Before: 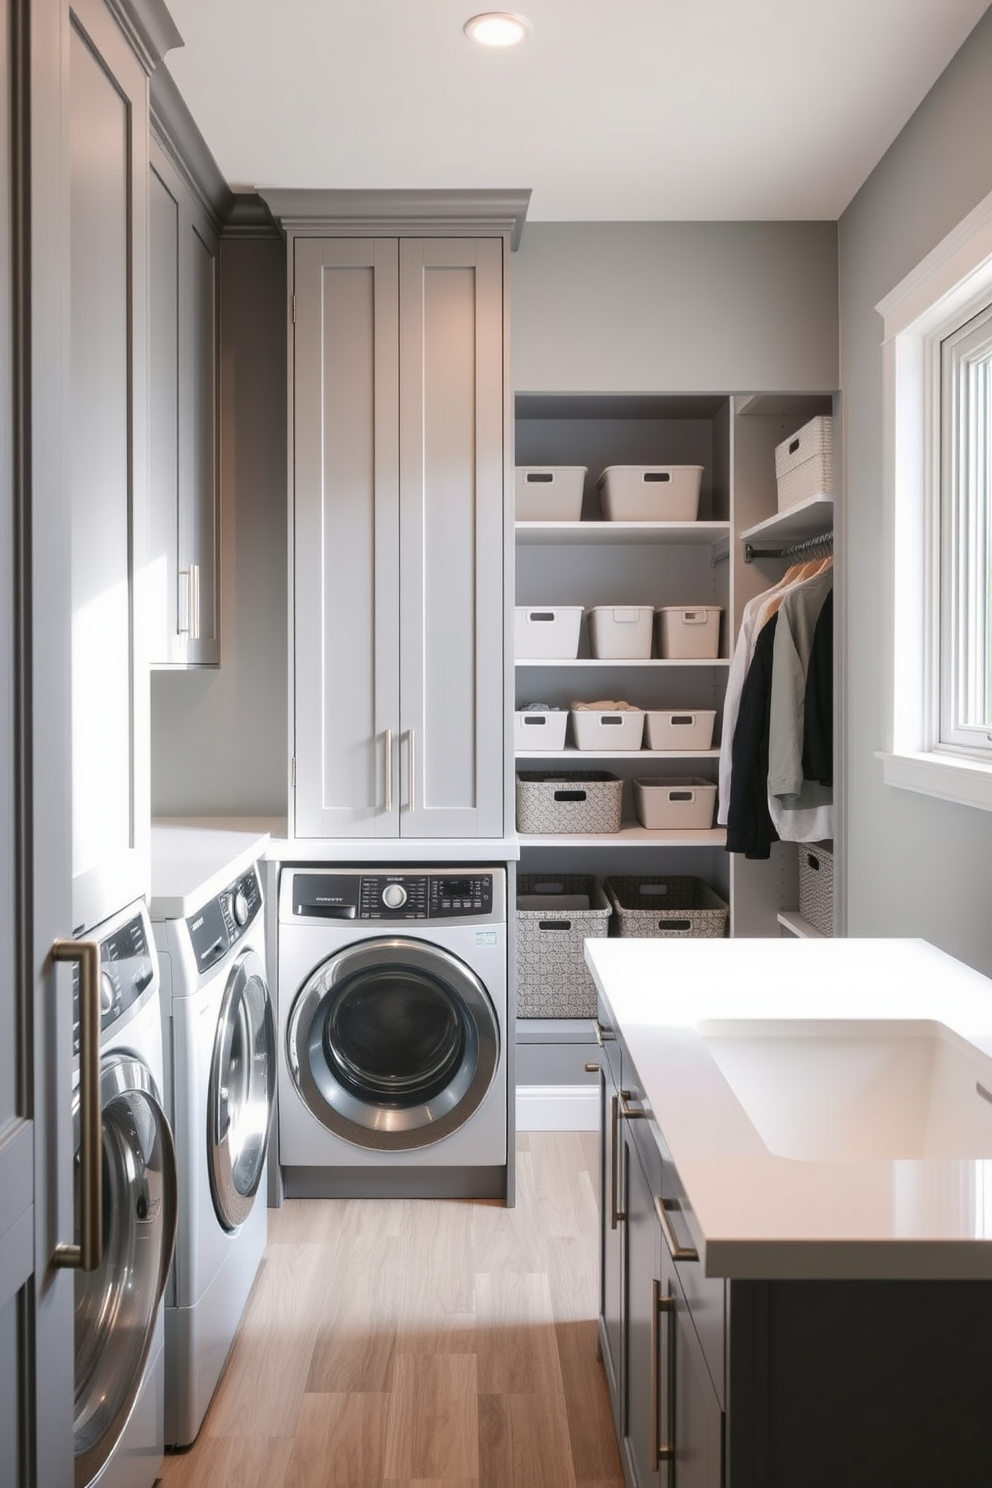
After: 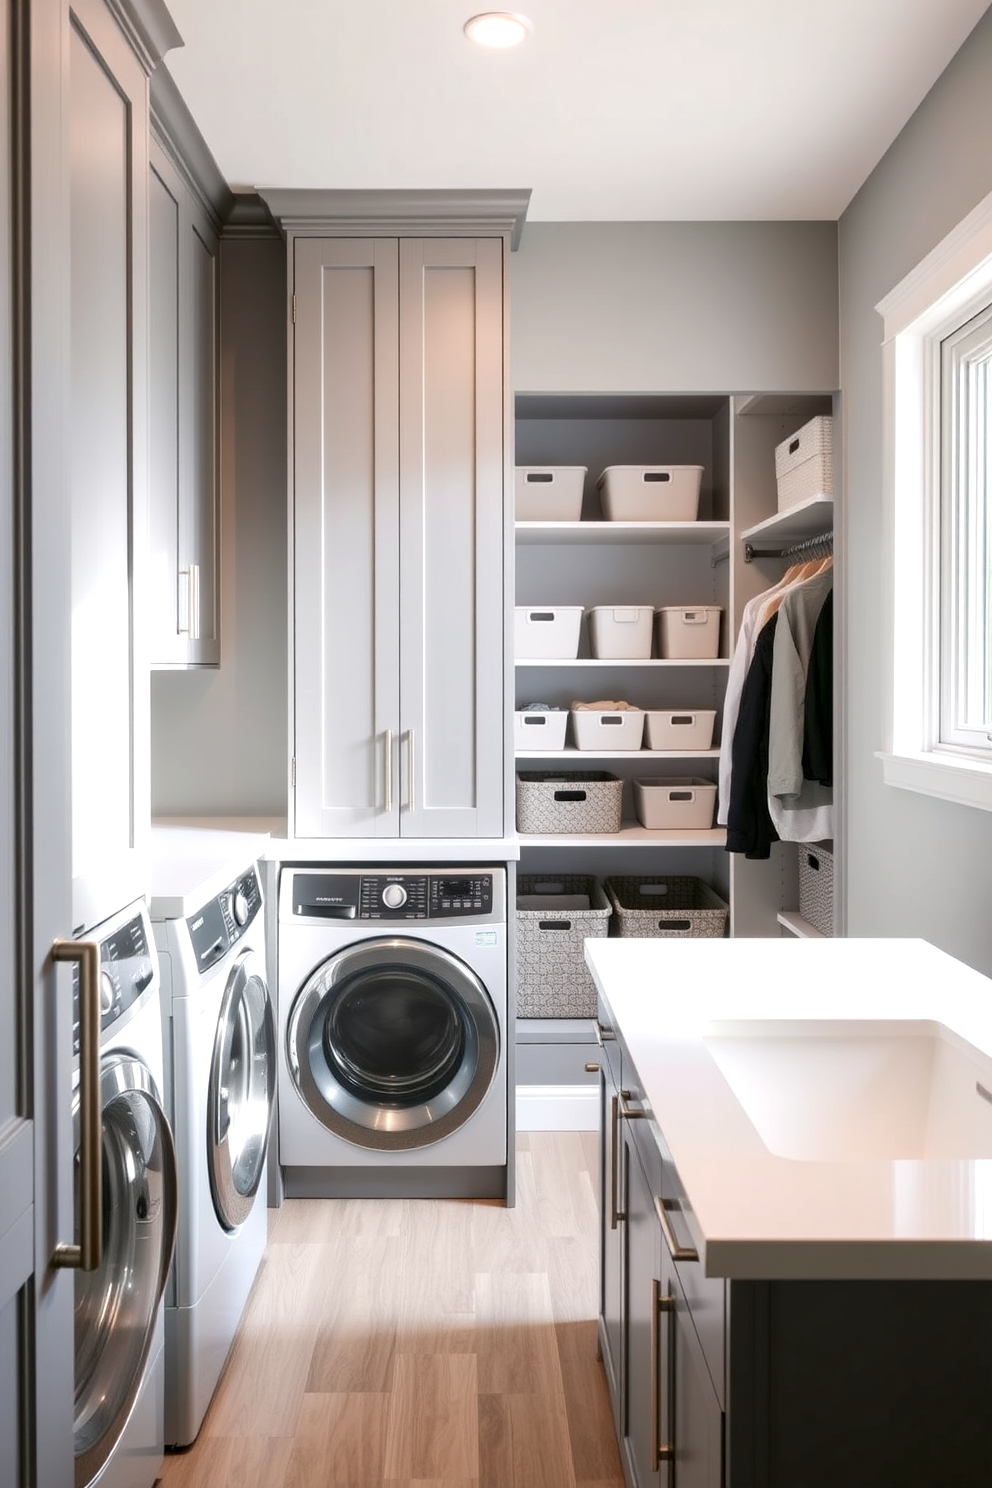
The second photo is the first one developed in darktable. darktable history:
exposure: black level correction 0.005, exposure 0.282 EV, compensate exposure bias true, compensate highlight preservation false
